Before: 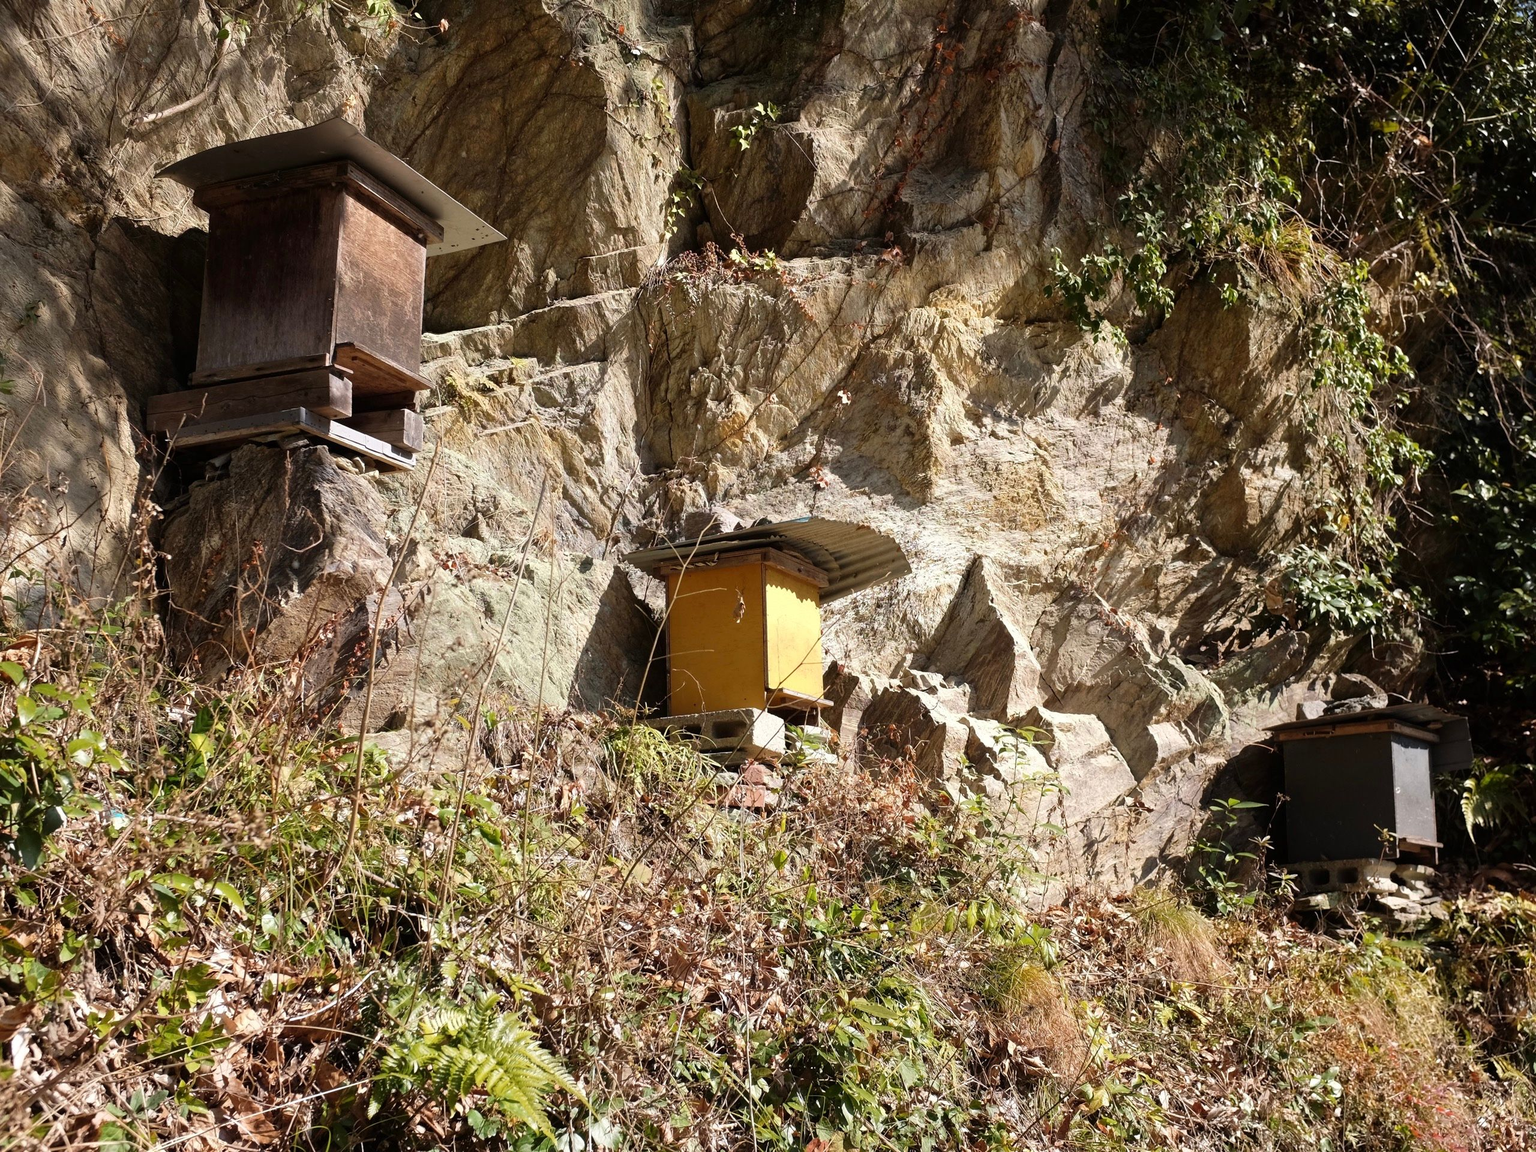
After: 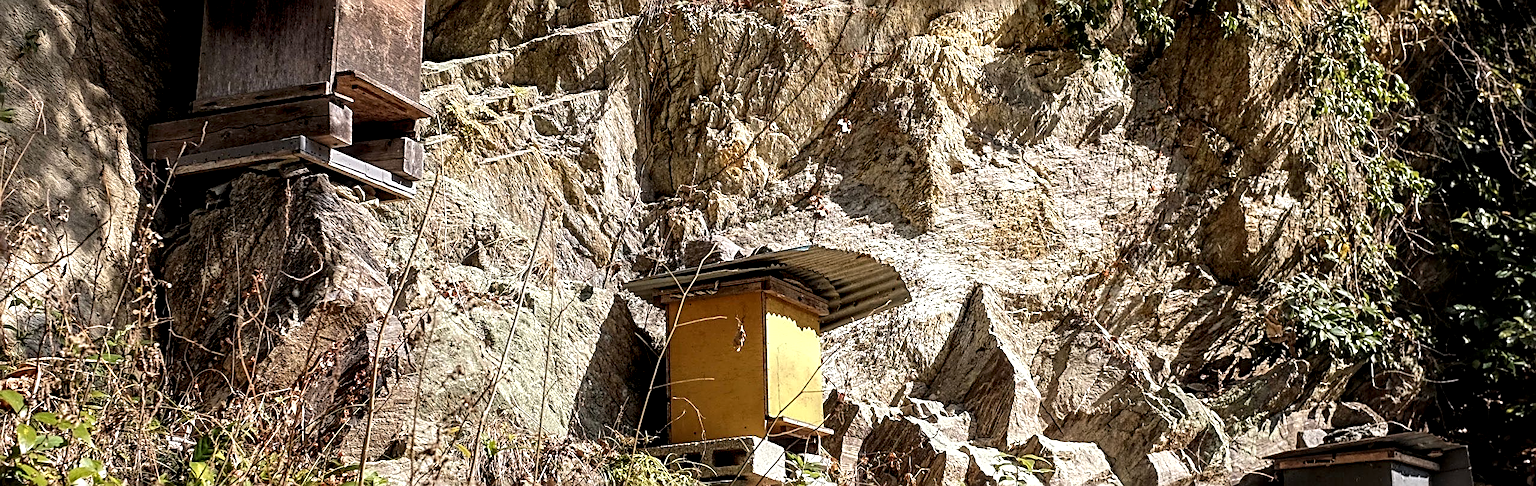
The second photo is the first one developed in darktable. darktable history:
crop and rotate: top 23.606%, bottom 34.138%
sharpen: radius 3.016, amount 0.767
local contrast: highlights 19%, detail 185%
